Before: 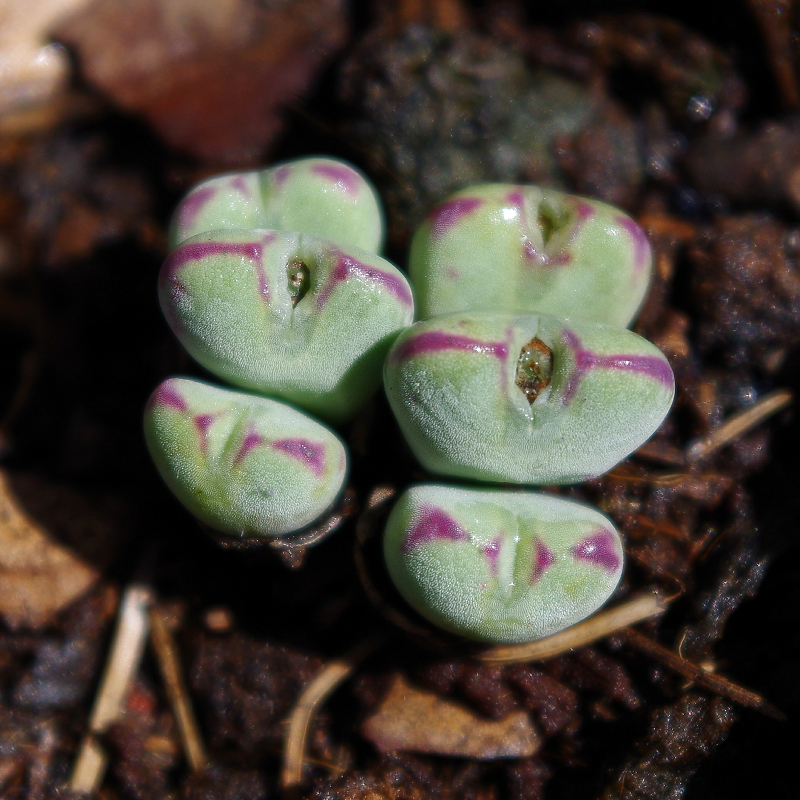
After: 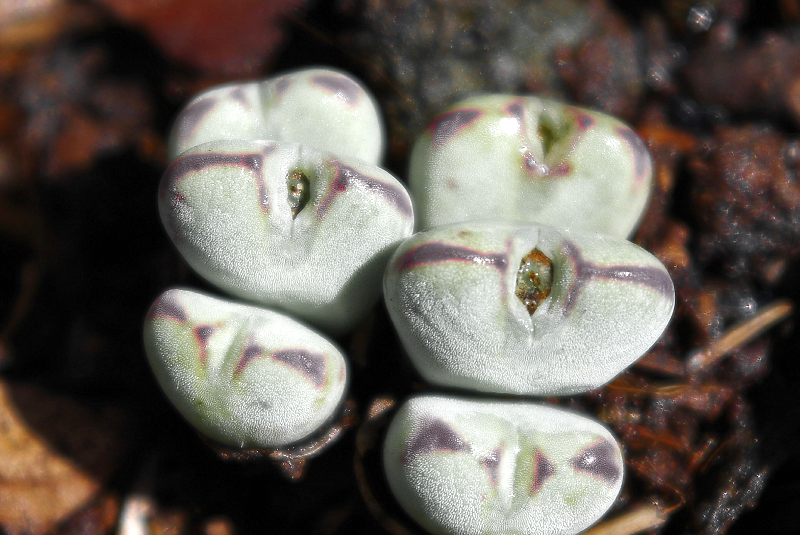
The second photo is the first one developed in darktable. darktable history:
exposure: black level correction 0, exposure 0.691 EV, compensate exposure bias true, compensate highlight preservation false
crop: top 11.163%, bottom 21.898%
color zones: curves: ch0 [(0.004, 0.388) (0.125, 0.392) (0.25, 0.404) (0.375, 0.5) (0.5, 0.5) (0.625, 0.5) (0.75, 0.5) (0.875, 0.5)]; ch1 [(0, 0.5) (0.125, 0.5) (0.25, 0.5) (0.375, 0.124) (0.524, 0.124) (0.645, 0.128) (0.789, 0.132) (0.914, 0.096) (0.998, 0.068)]
base curve: preserve colors none
